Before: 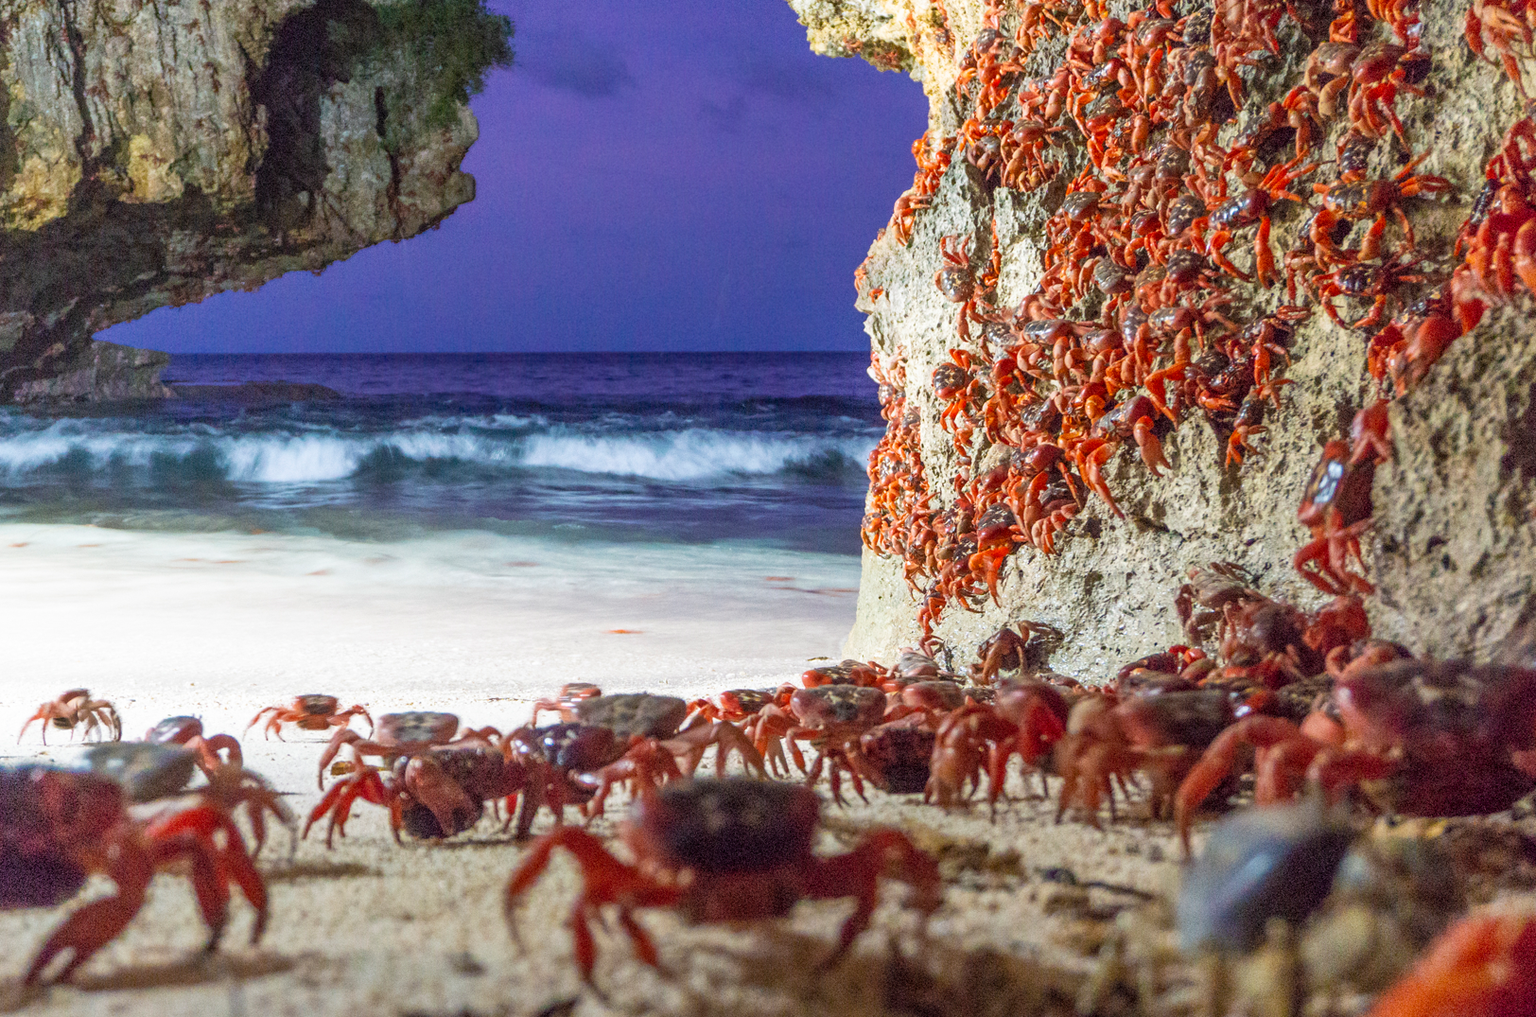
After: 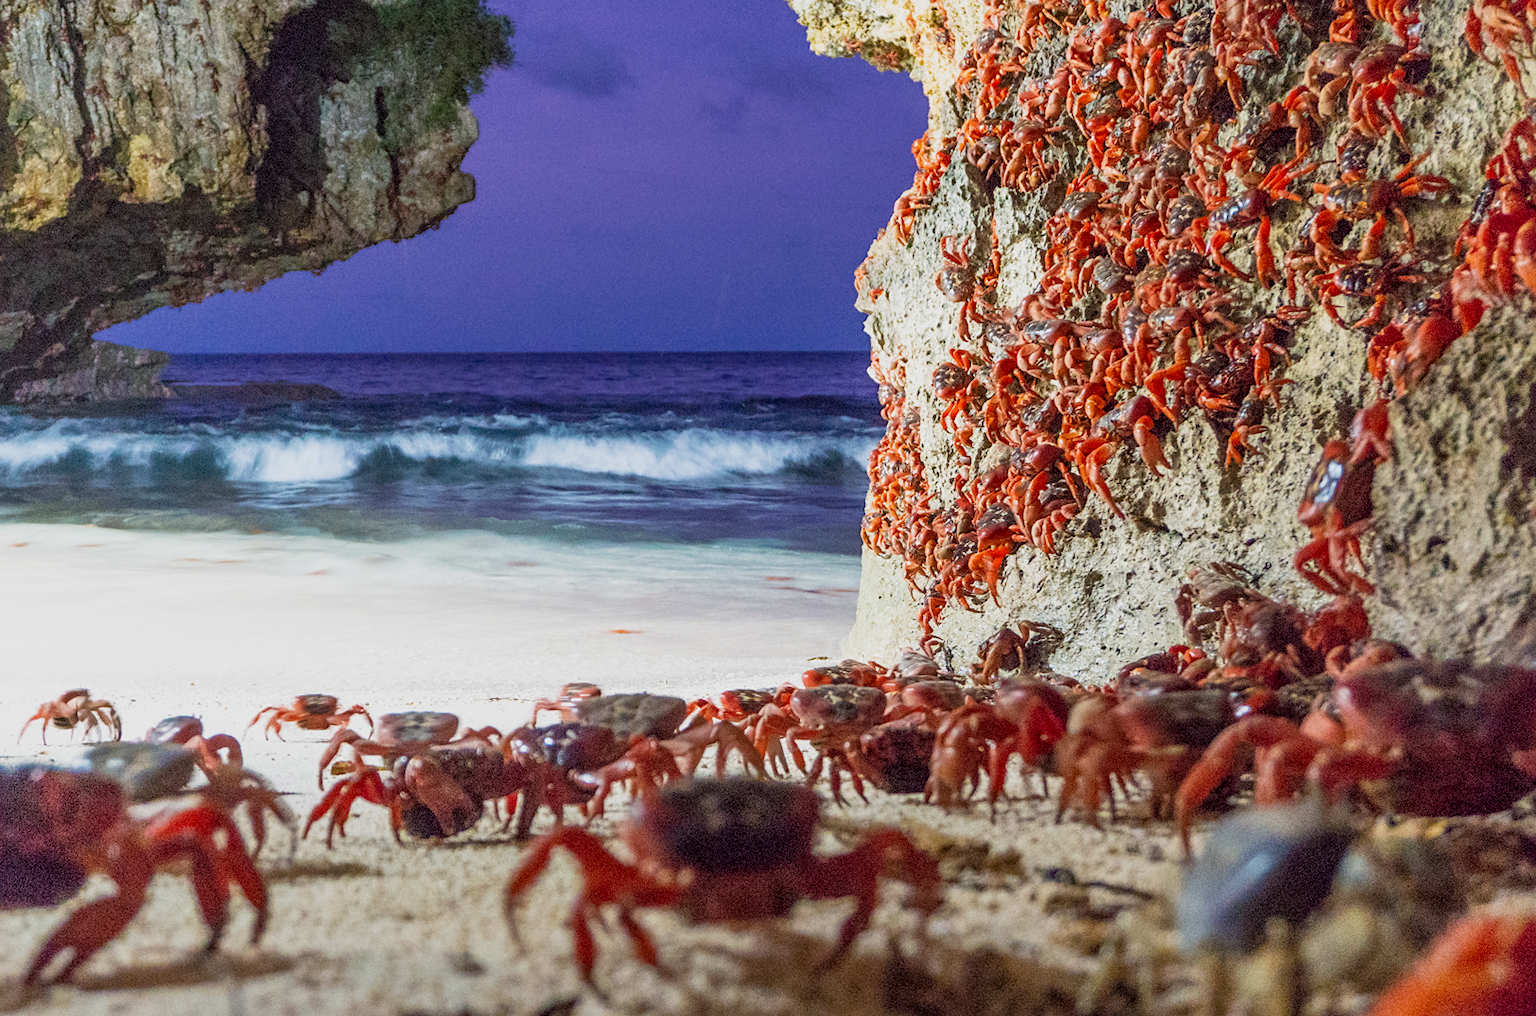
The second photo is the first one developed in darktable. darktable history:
contrast equalizer: octaves 7, y [[0.6 ×6], [0.55 ×6], [0 ×6], [0 ×6], [0 ×6]], mix 0.15
raw chromatic aberrations: on, module defaults
sharpen: amount 0.2
sigmoid "neutral gray": contrast 1.22, skew 0.65
denoise (profiled): strength 1.2, bias correction -10, a [-1, 0, 0], y [[0.5 ×7] ×4, [0 ×7], [0.5 ×7]], compensate highlight preservation false
